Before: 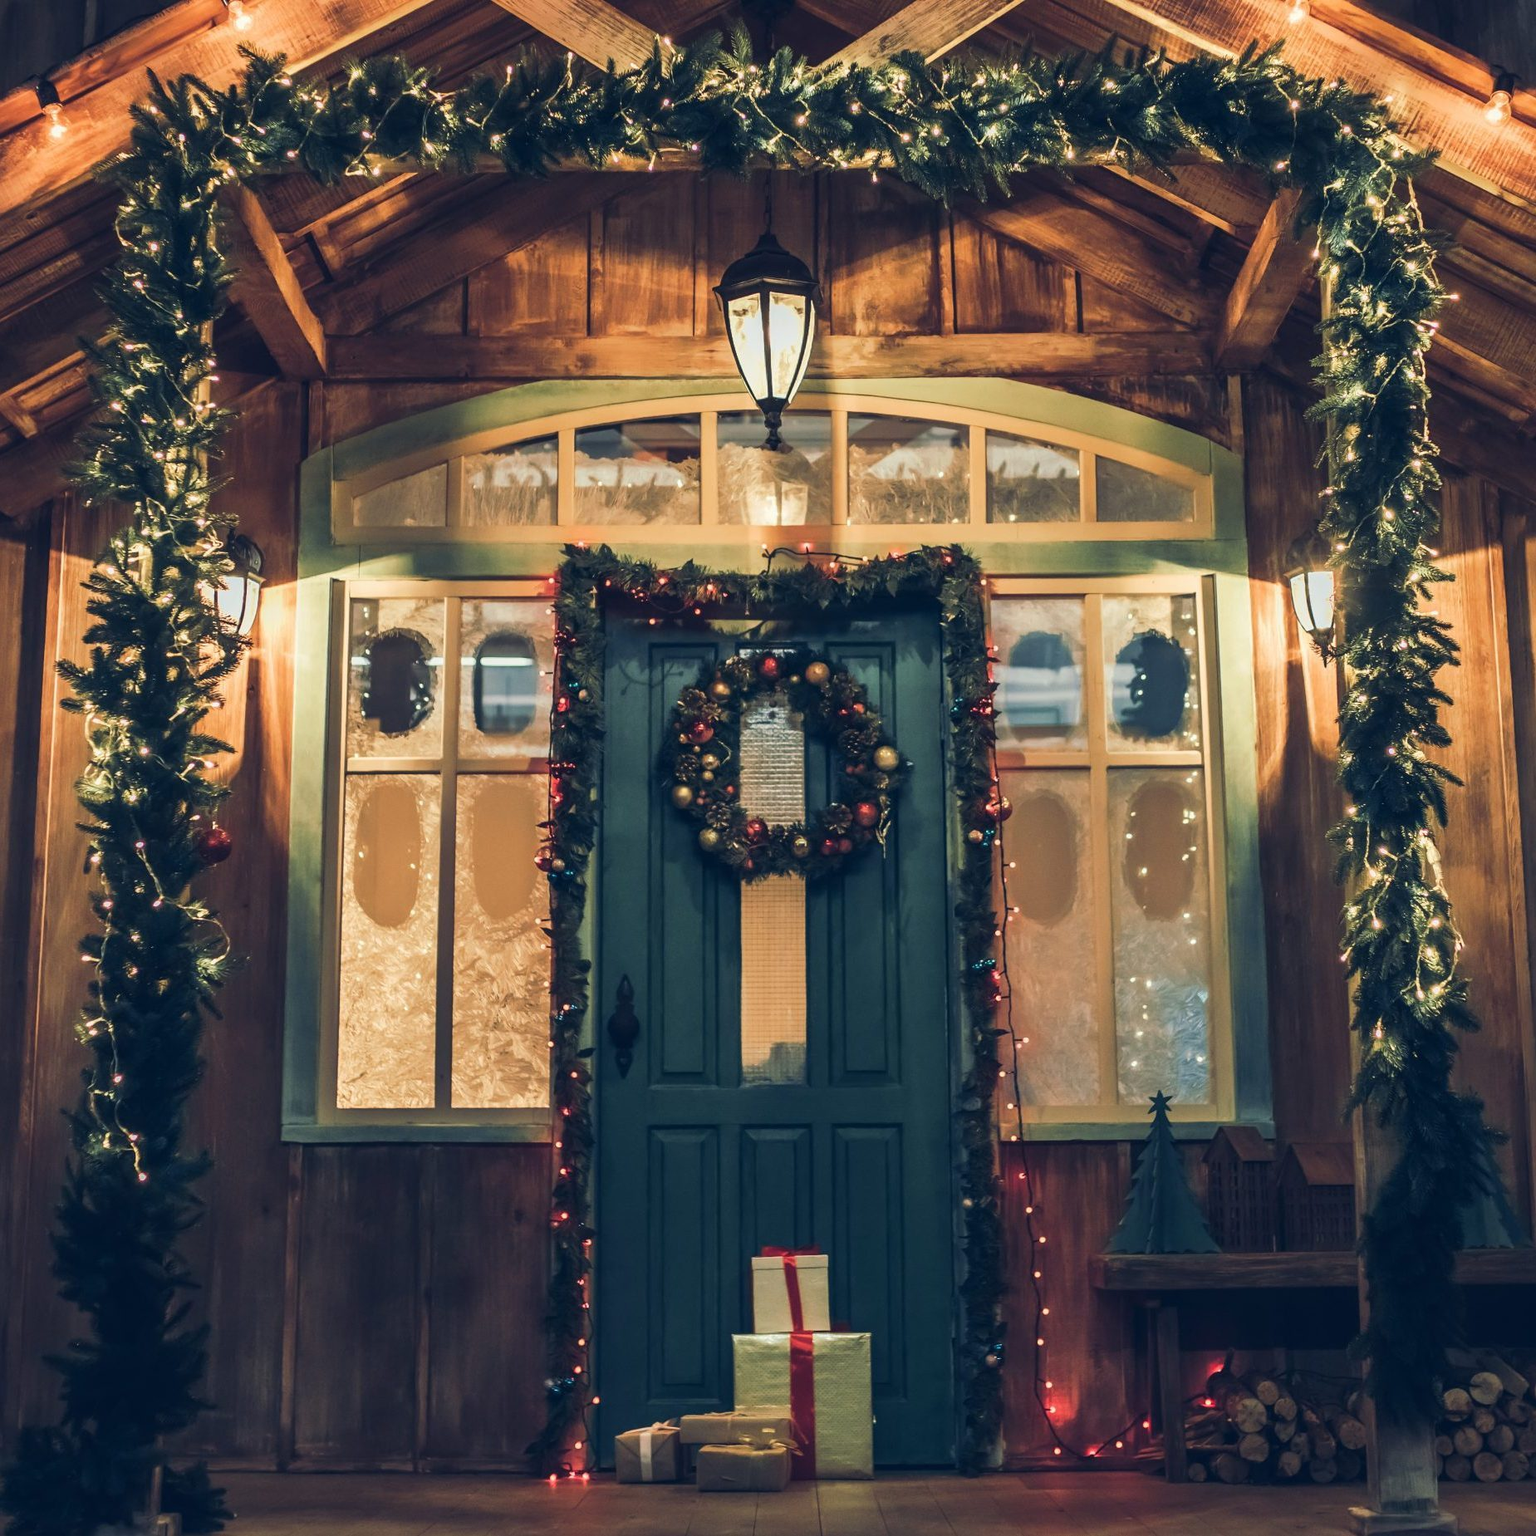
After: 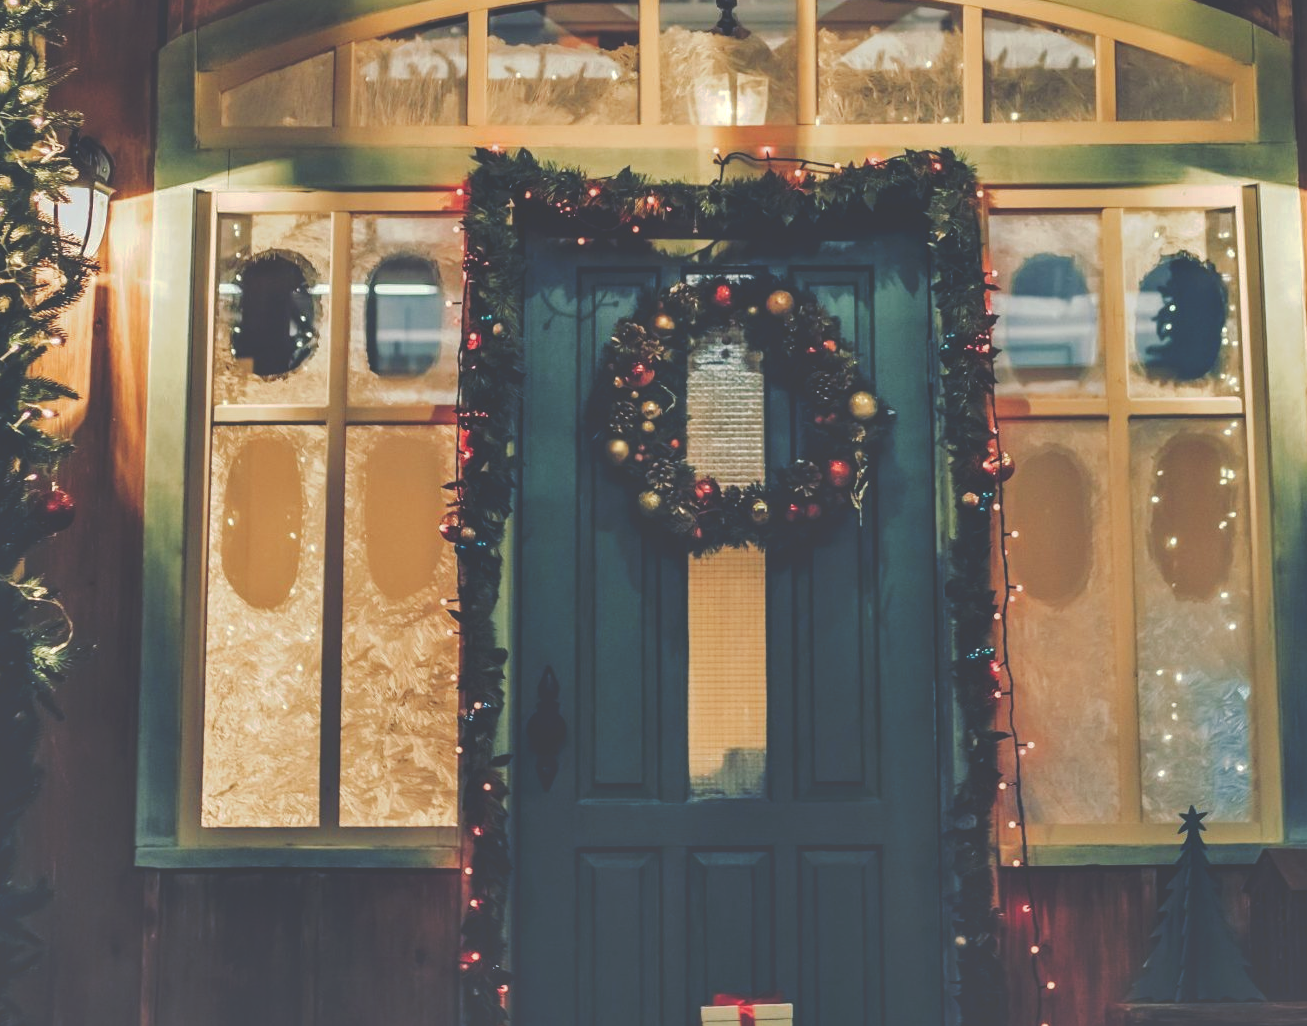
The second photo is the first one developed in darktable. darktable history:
tone curve: curves: ch0 [(0, 0) (0.003, 0.241) (0.011, 0.241) (0.025, 0.242) (0.044, 0.246) (0.069, 0.25) (0.1, 0.251) (0.136, 0.256) (0.177, 0.275) (0.224, 0.293) (0.277, 0.326) (0.335, 0.38) (0.399, 0.449) (0.468, 0.525) (0.543, 0.606) (0.623, 0.683) (0.709, 0.751) (0.801, 0.824) (0.898, 0.871) (1, 1)], preserve colors none
shadows and highlights: soften with gaussian
tone equalizer: -8 EV -0.001 EV, -7 EV 0.003 EV, -6 EV -0.004 EV, -5 EV -0.007 EV, -4 EV -0.061 EV, -3 EV -0.219 EV, -2 EV -0.258 EV, -1 EV 0.083 EV, +0 EV 0.325 EV, edges refinement/feathering 500, mask exposure compensation -1.57 EV, preserve details no
crop: left 11.052%, top 27.452%, right 18.244%, bottom 17.034%
